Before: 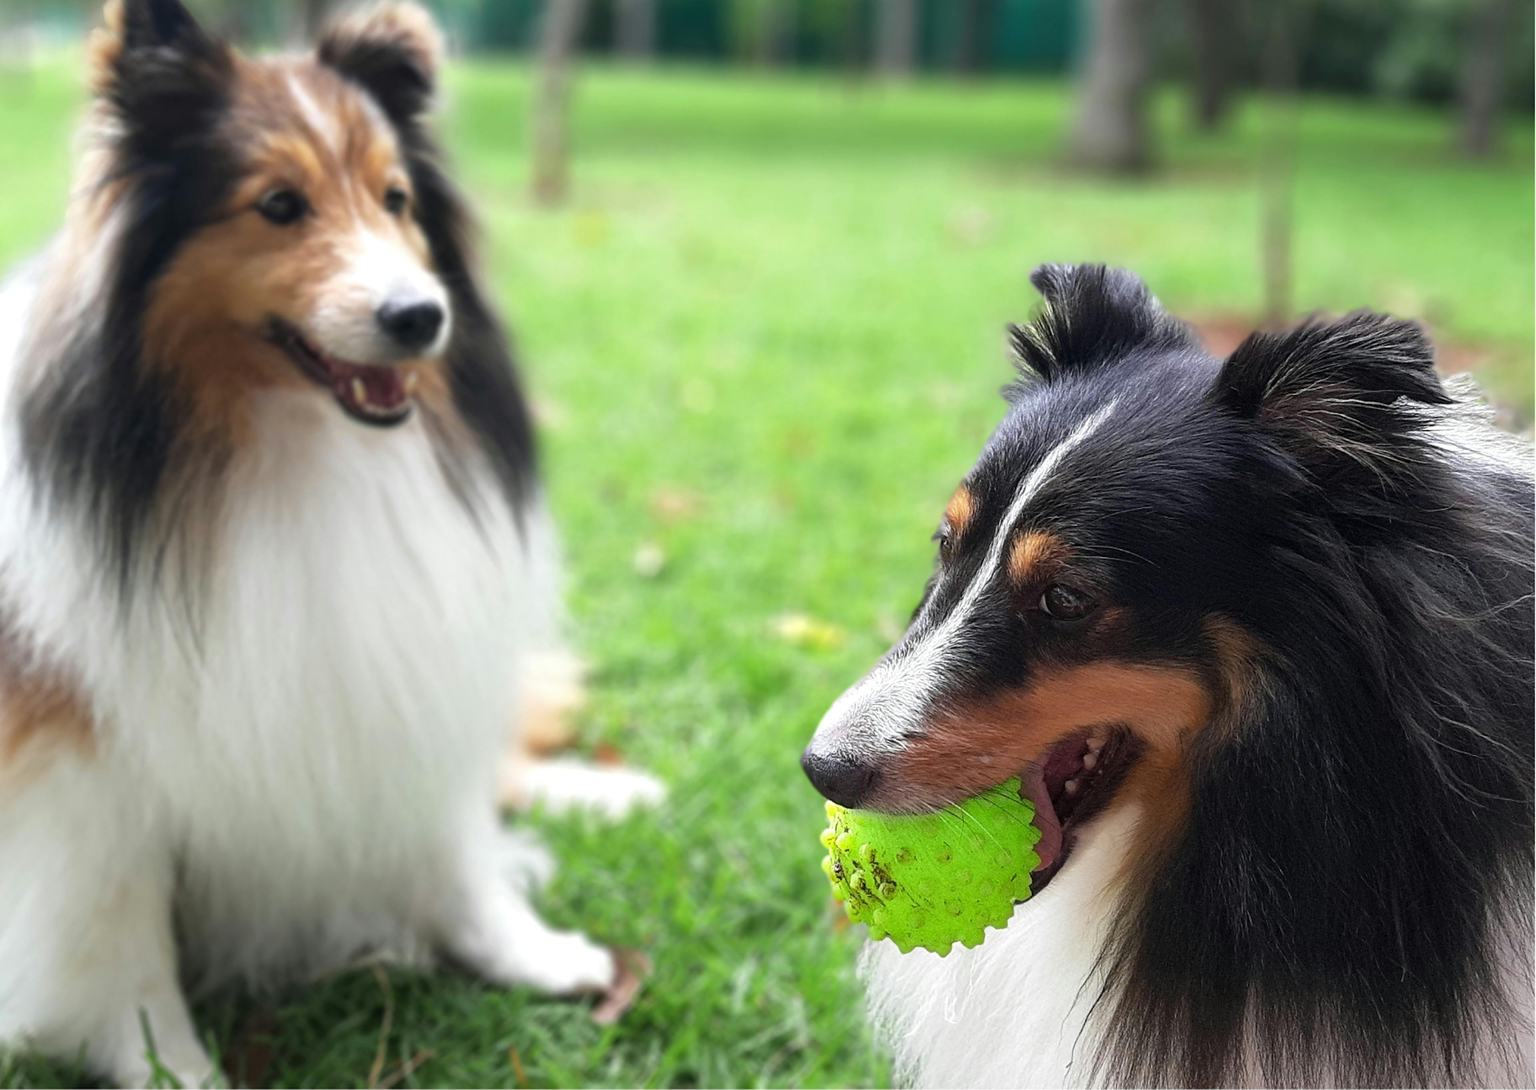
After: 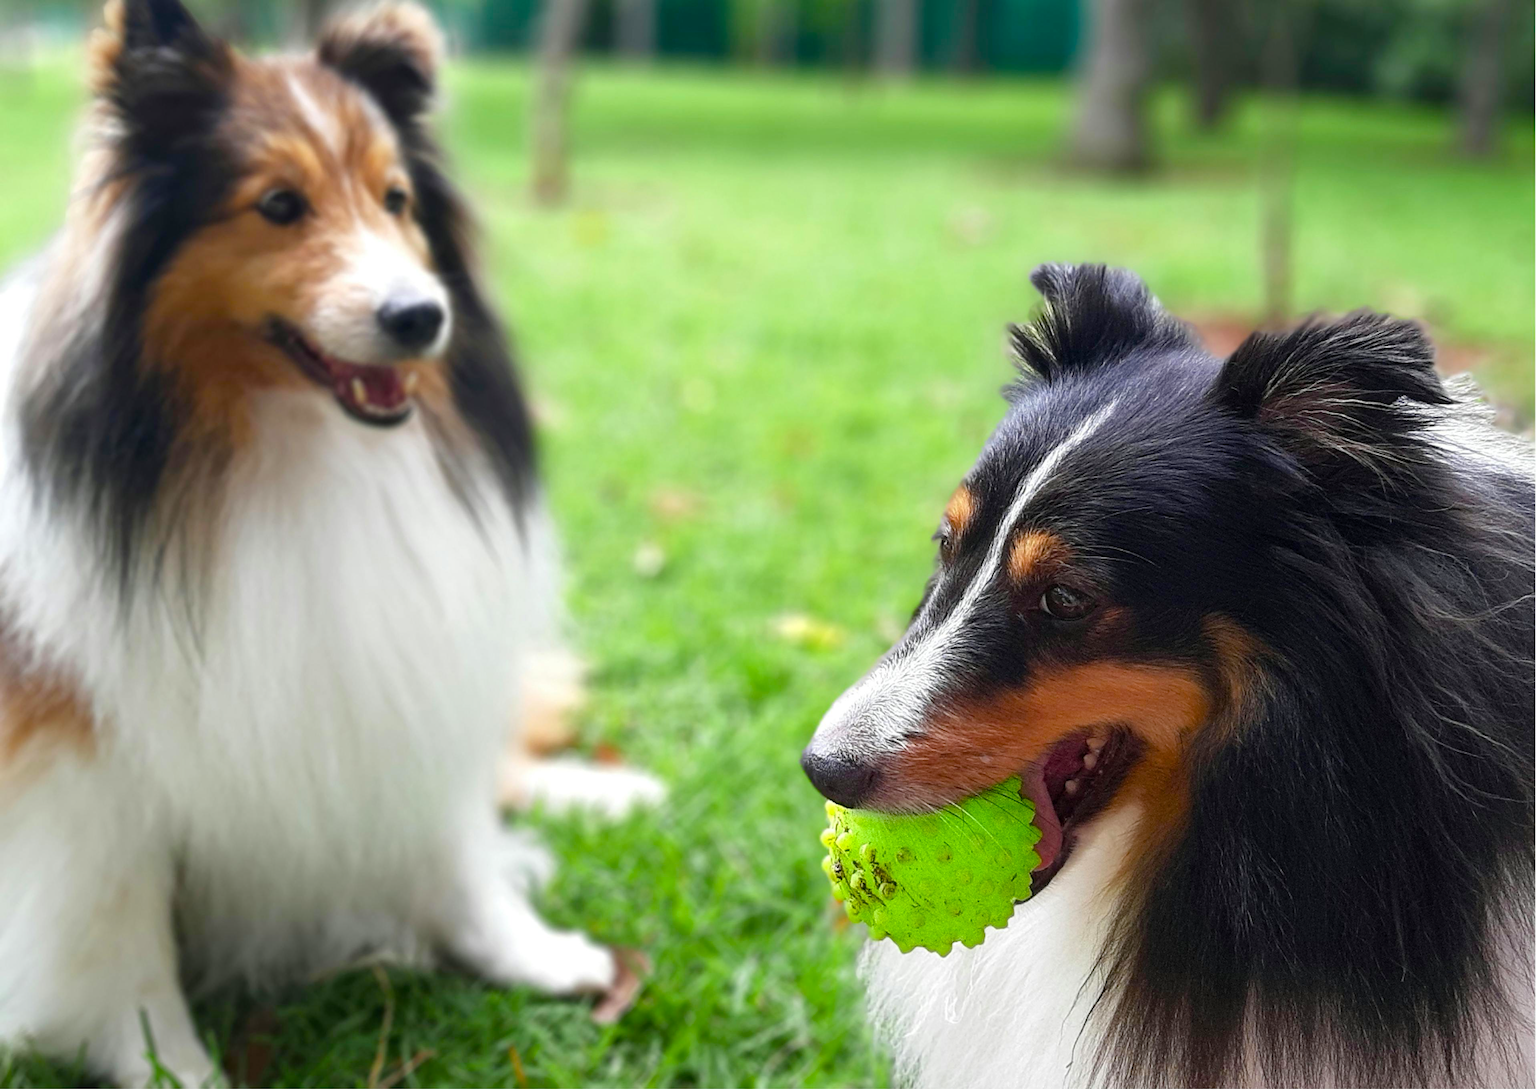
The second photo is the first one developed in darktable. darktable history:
color balance rgb: linear chroma grading › global chroma 5.067%, perceptual saturation grading › global saturation 20%, perceptual saturation grading › highlights -24.778%, perceptual saturation grading › shadows 25.861%, global vibrance 14.857%
